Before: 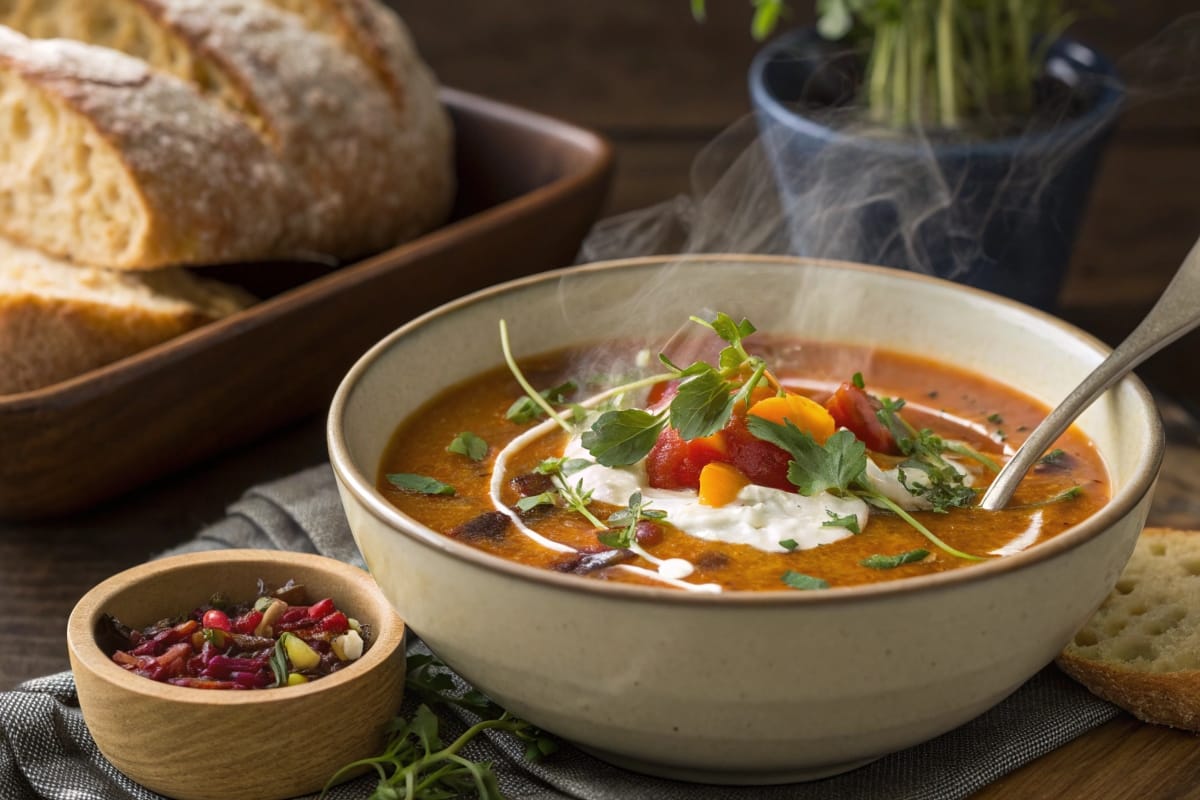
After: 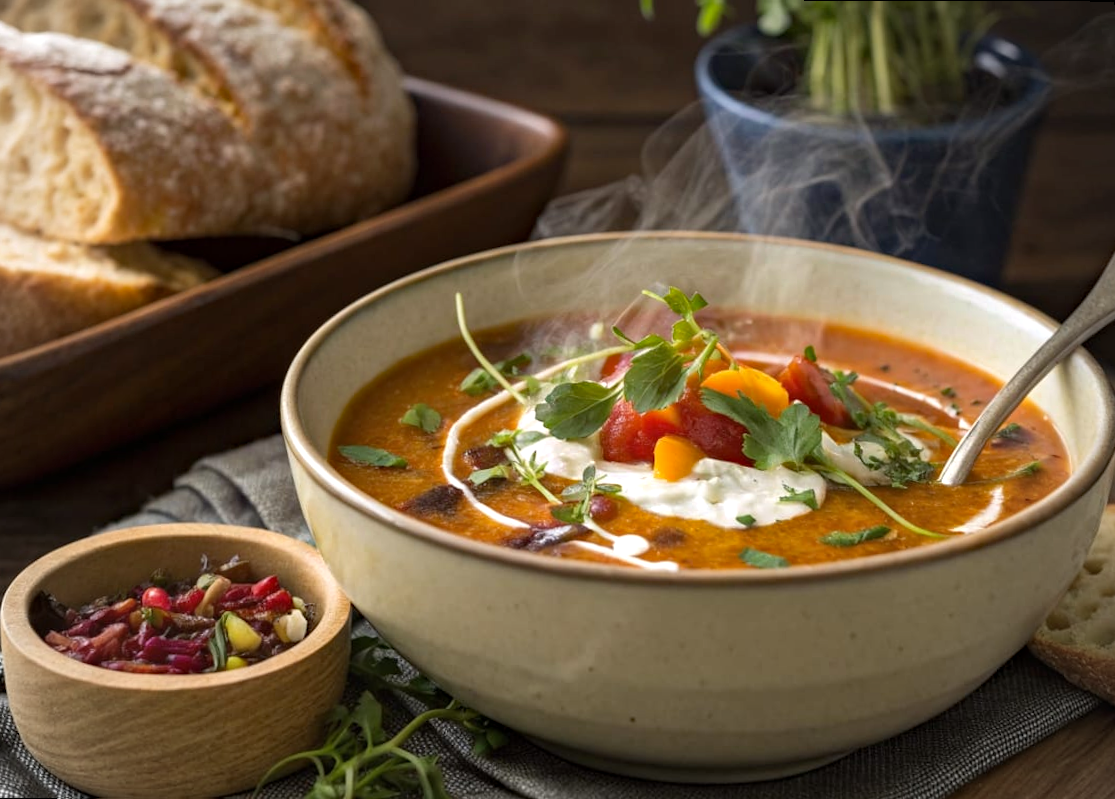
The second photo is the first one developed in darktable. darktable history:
vignetting: brightness -0.167
exposure: exposure 0.191 EV, compensate highlight preservation false
rotate and perspective: rotation 0.215°, lens shift (vertical) -0.139, crop left 0.069, crop right 0.939, crop top 0.002, crop bottom 0.996
haze removal: compatibility mode true, adaptive false
